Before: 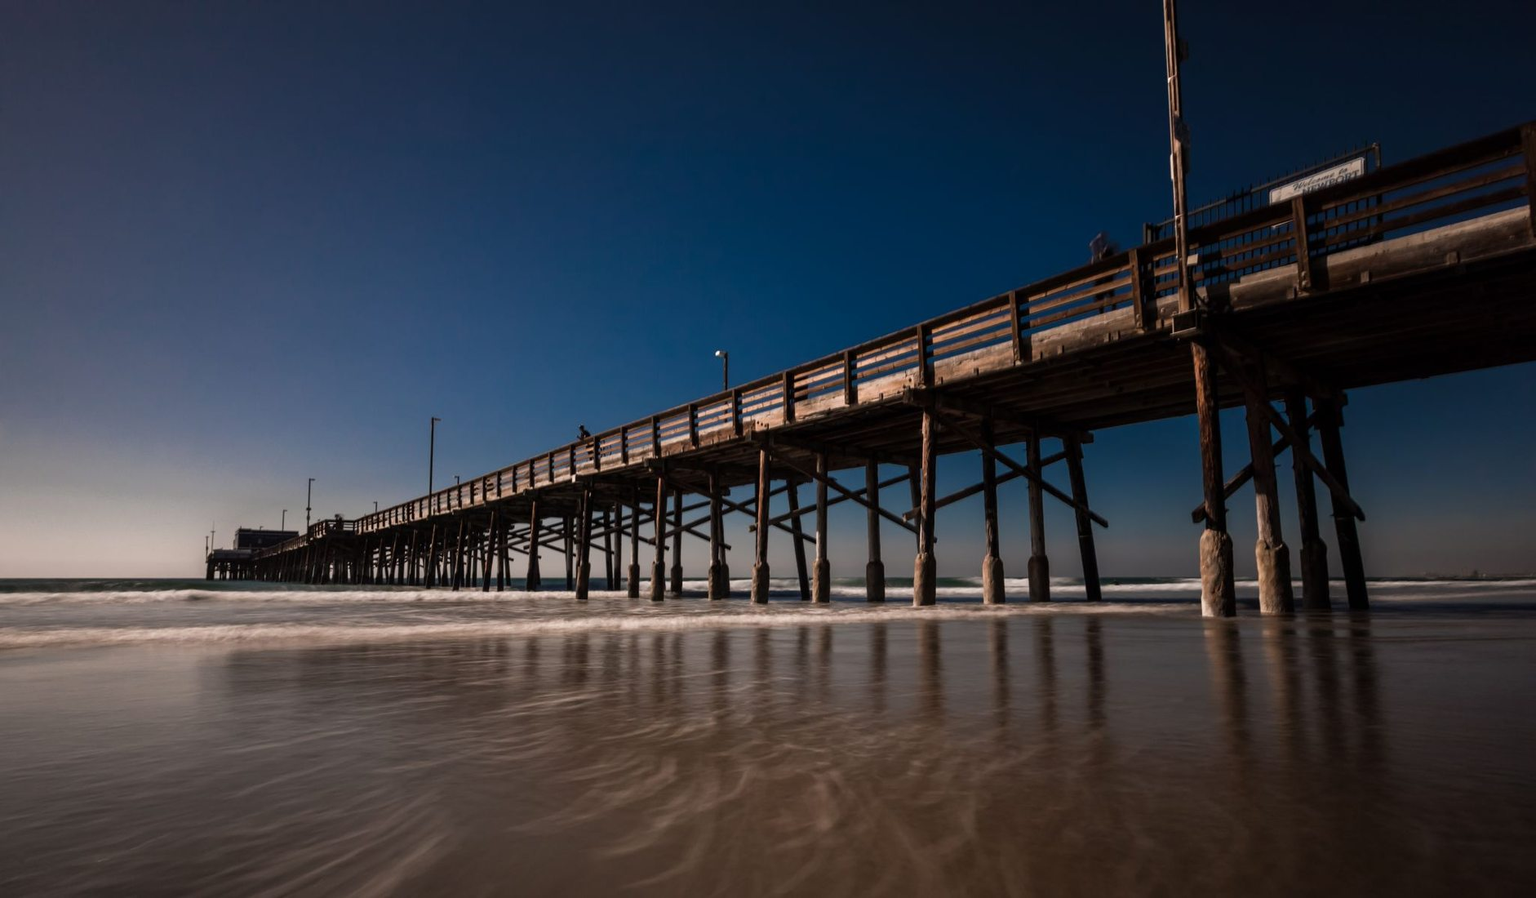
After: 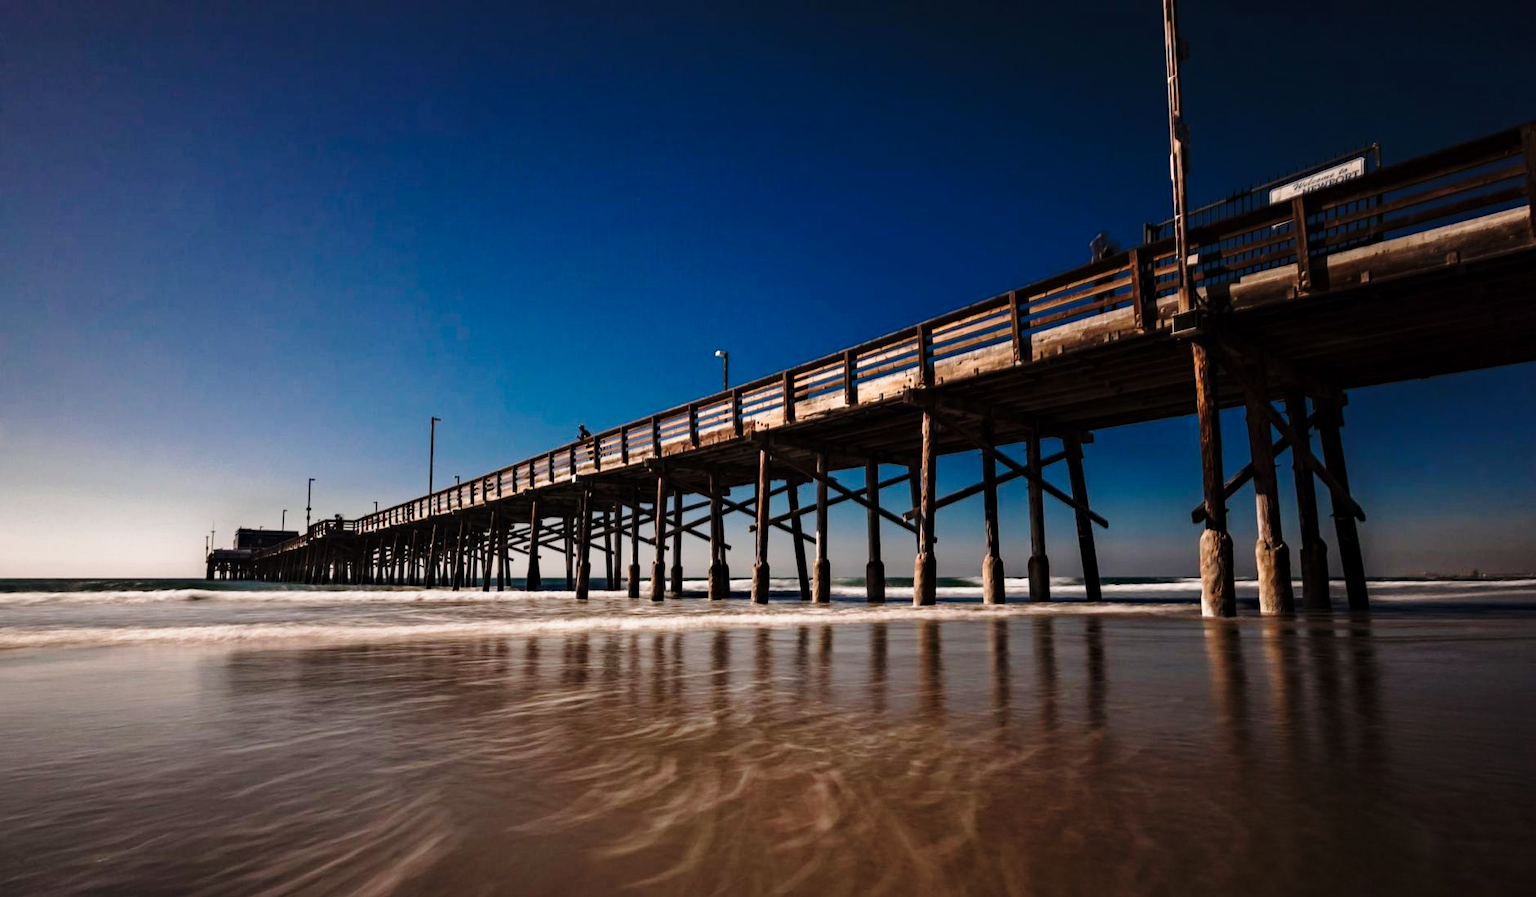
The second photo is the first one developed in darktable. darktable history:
base curve: curves: ch0 [(0, 0) (0.028, 0.03) (0.121, 0.232) (0.46, 0.748) (0.859, 0.968) (1, 1)], preserve colors none
haze removal: compatibility mode true, adaptive false
